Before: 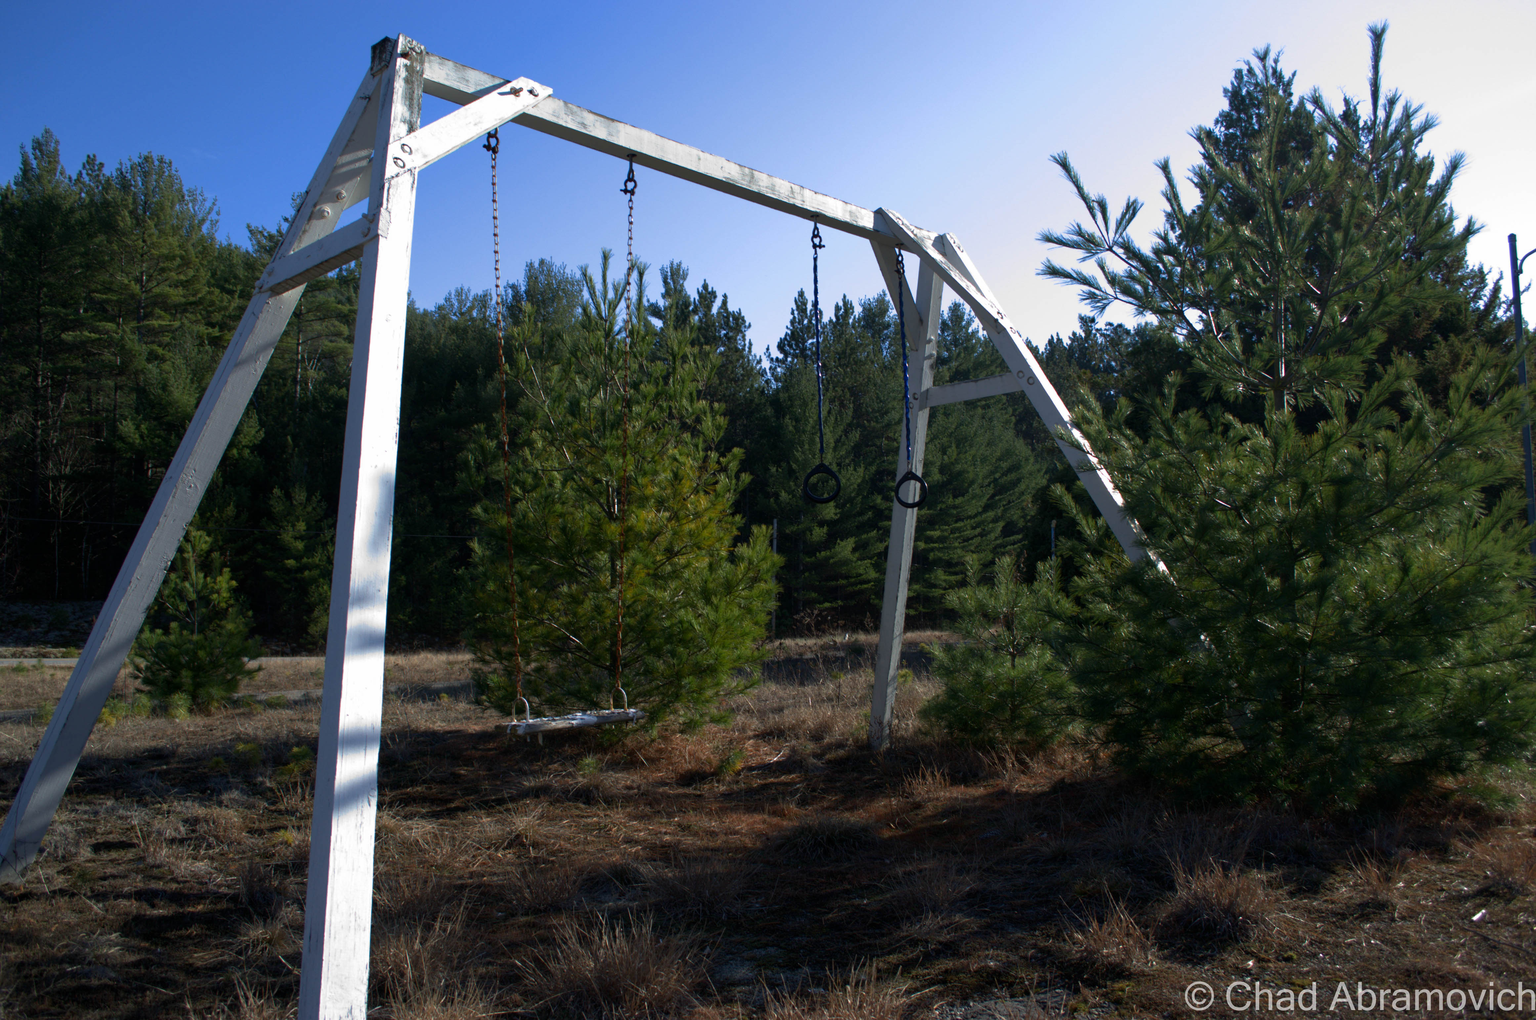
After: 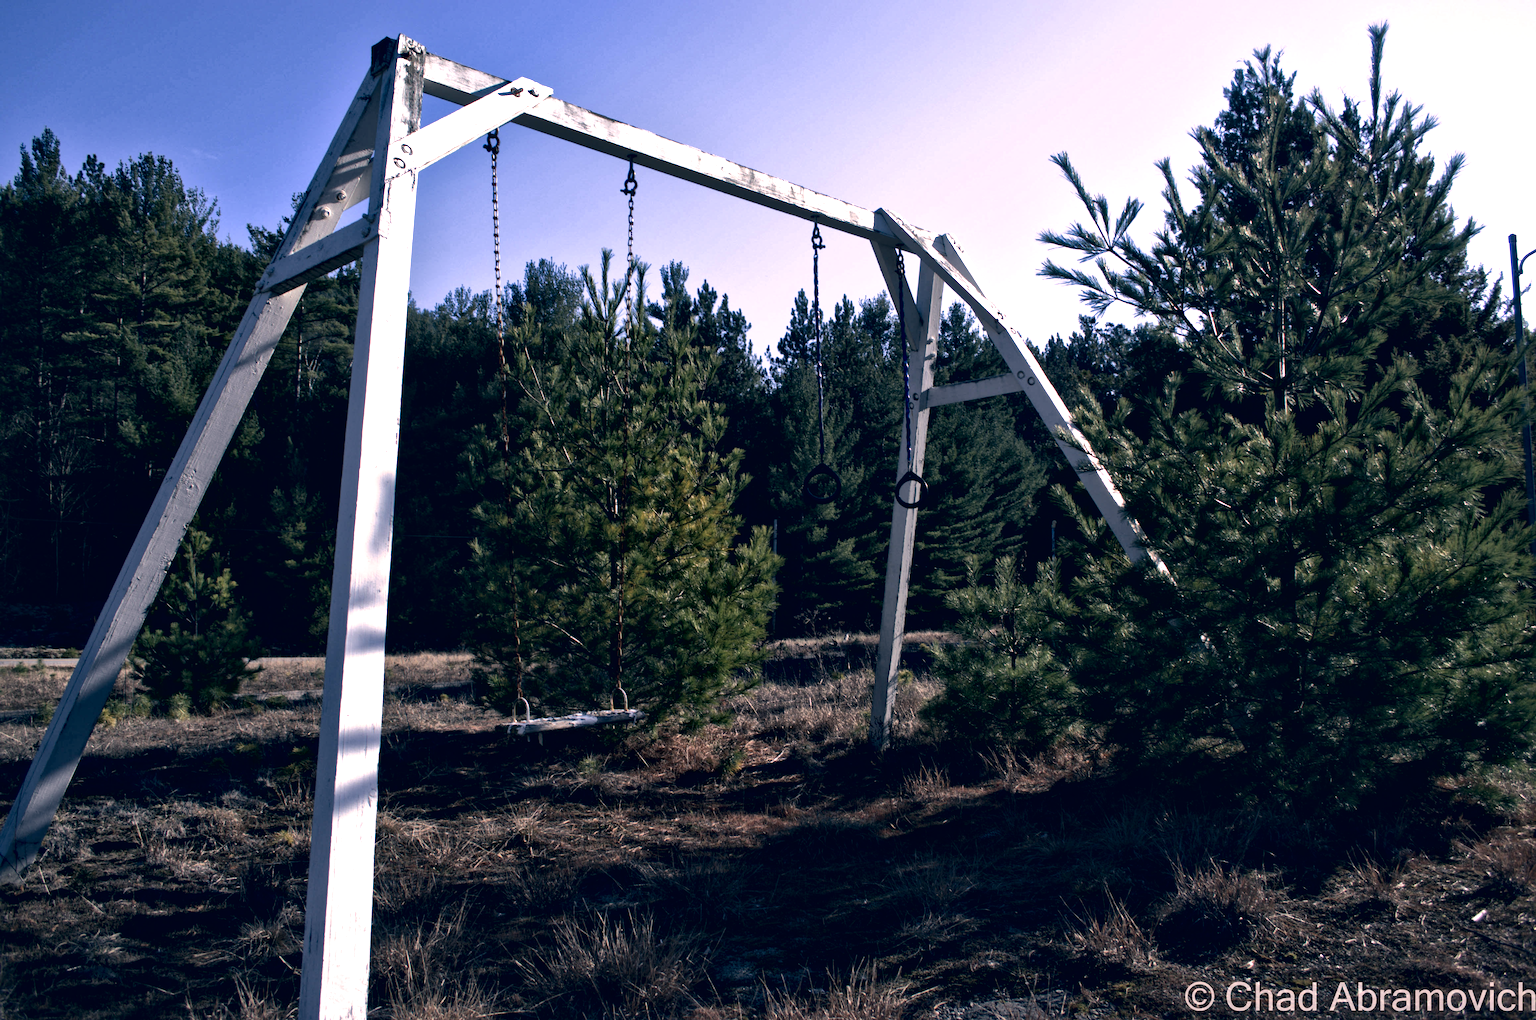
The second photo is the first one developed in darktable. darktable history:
local contrast: mode bilateral grid, contrast 44, coarseness 68, detail 212%, midtone range 0.2
color correction: highlights a* 14.4, highlights b* 5.79, shadows a* -6.21, shadows b* -15.8, saturation 0.836
shadows and highlights: shadows -29.11, highlights 30.02
tone equalizer: -8 EV -0.424 EV, -7 EV -0.399 EV, -6 EV -0.314 EV, -5 EV -0.25 EV, -3 EV 0.226 EV, -2 EV 0.31 EV, -1 EV 0.38 EV, +0 EV 0.413 EV, edges refinement/feathering 500, mask exposure compensation -1.57 EV, preserve details no
